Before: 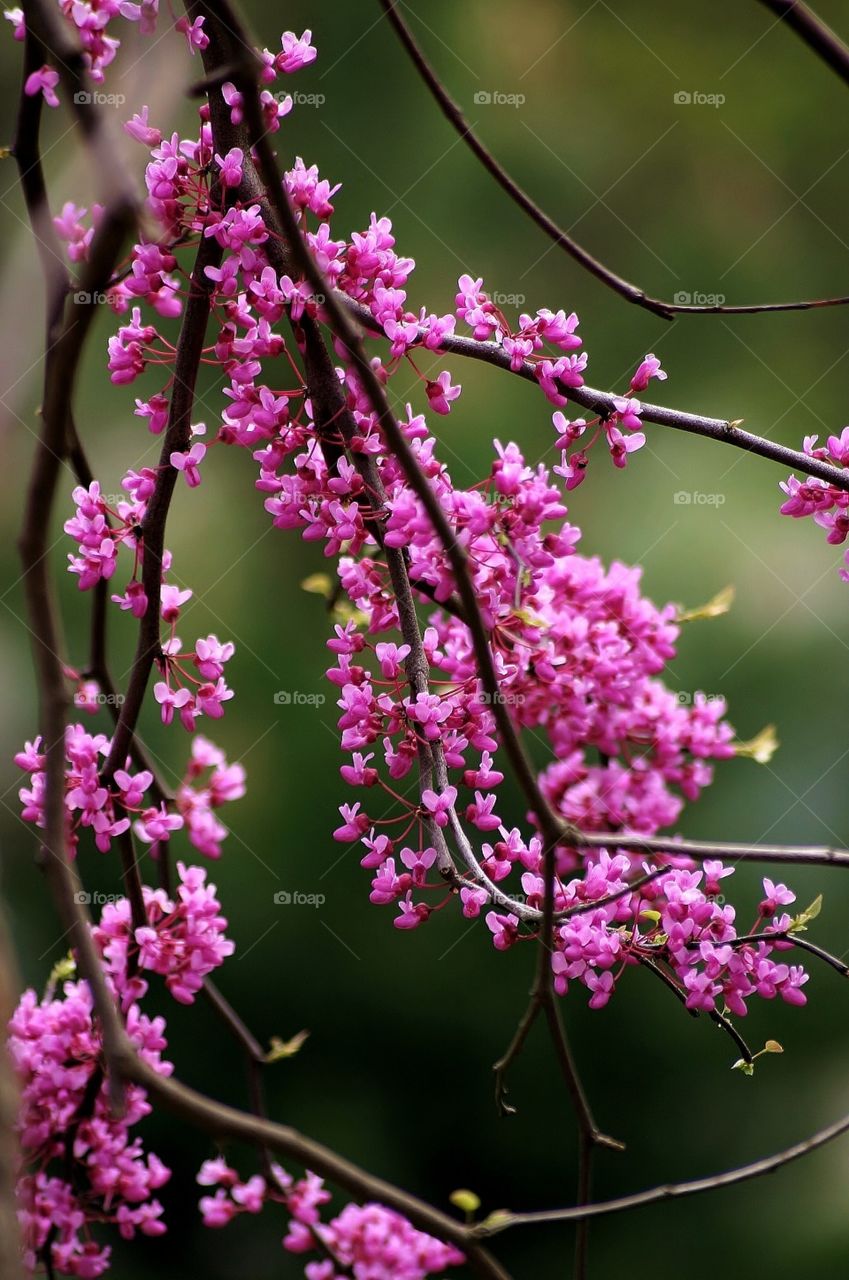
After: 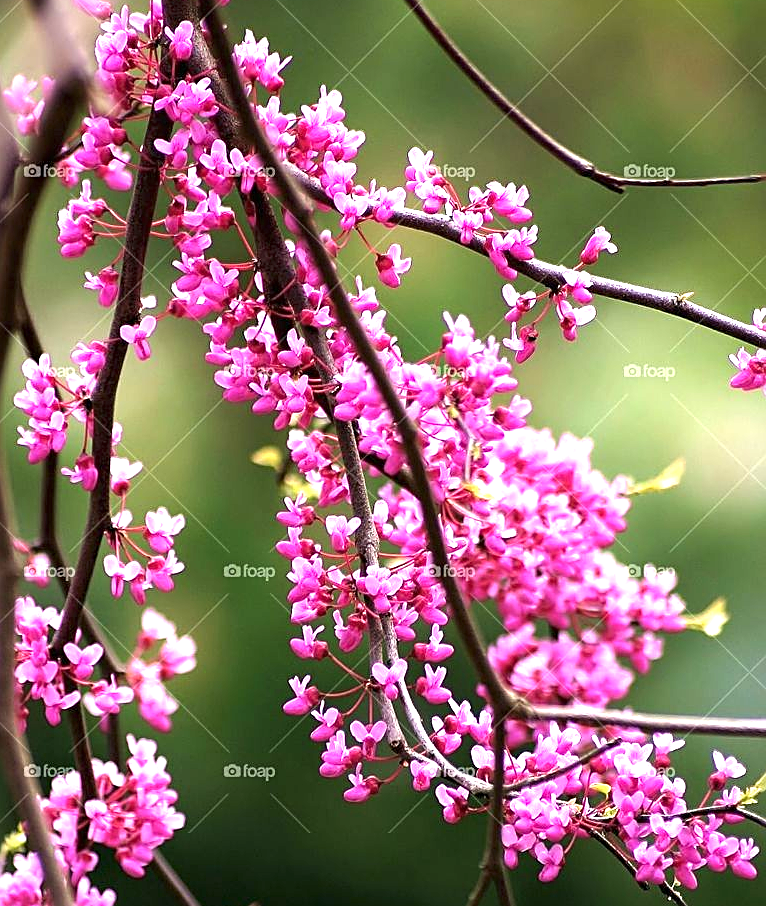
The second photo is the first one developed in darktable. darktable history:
exposure: black level correction 0, exposure 1.387 EV, compensate highlight preservation false
crop: left 5.959%, top 9.996%, right 3.747%, bottom 19.213%
sharpen: on, module defaults
